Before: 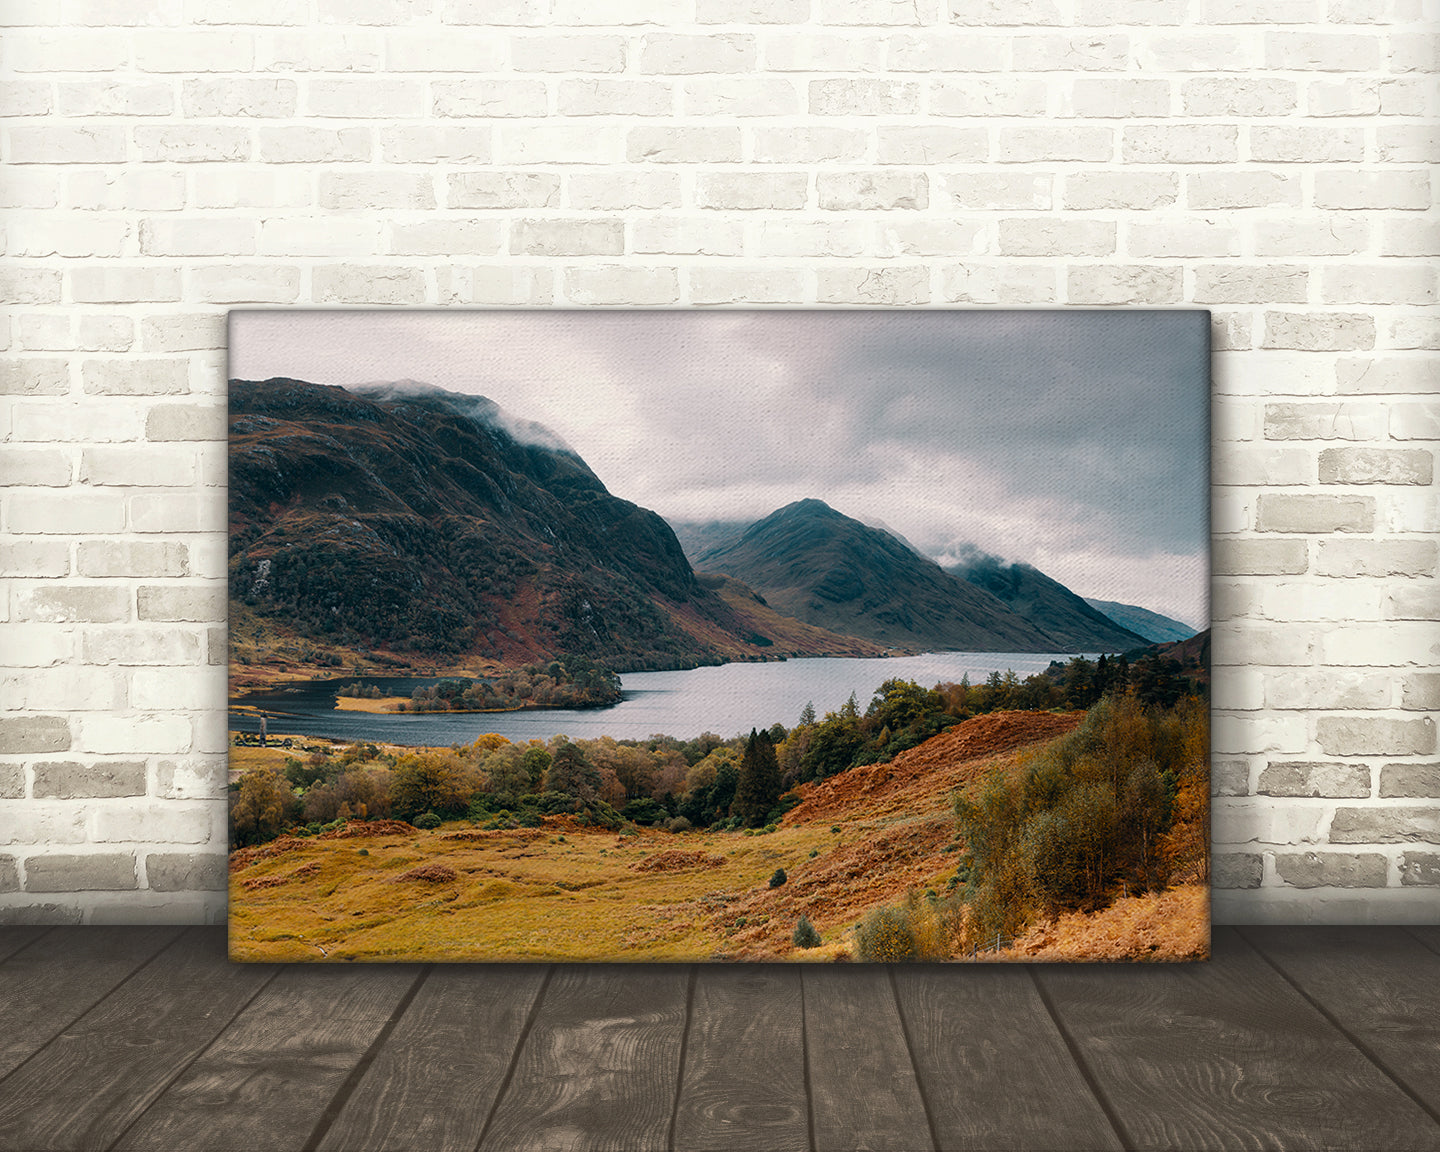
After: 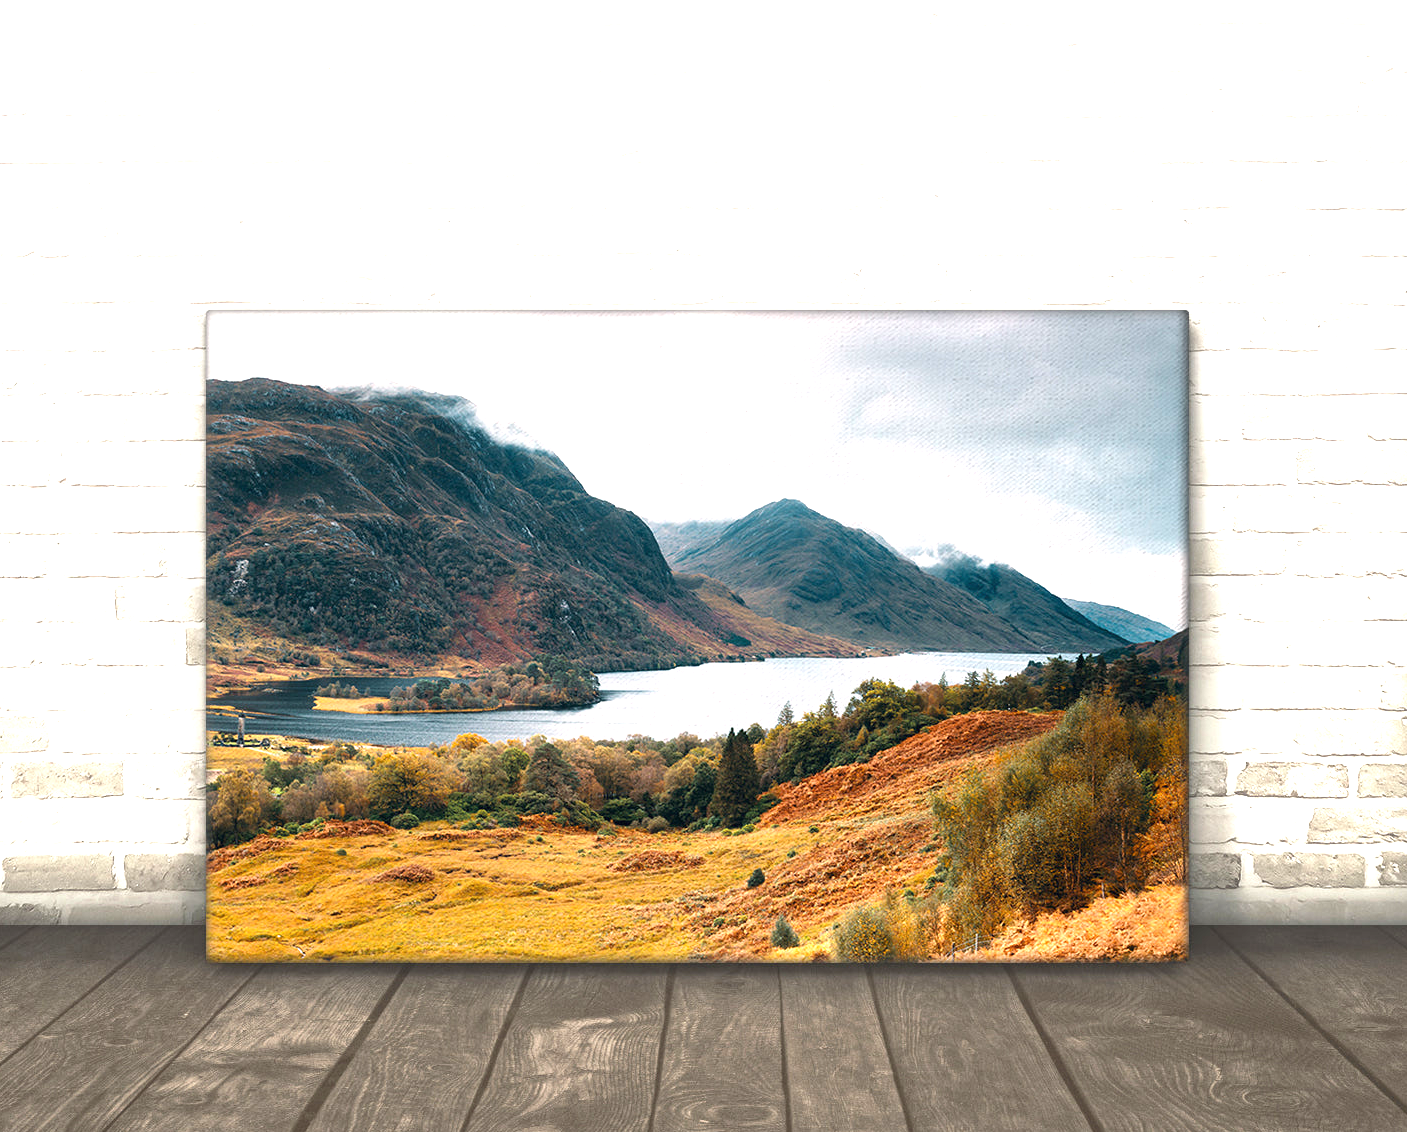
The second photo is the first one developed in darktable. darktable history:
crop and rotate: left 1.533%, right 0.728%, bottom 1.651%
exposure: black level correction 0, exposure 1.299 EV, compensate exposure bias true, compensate highlight preservation false
